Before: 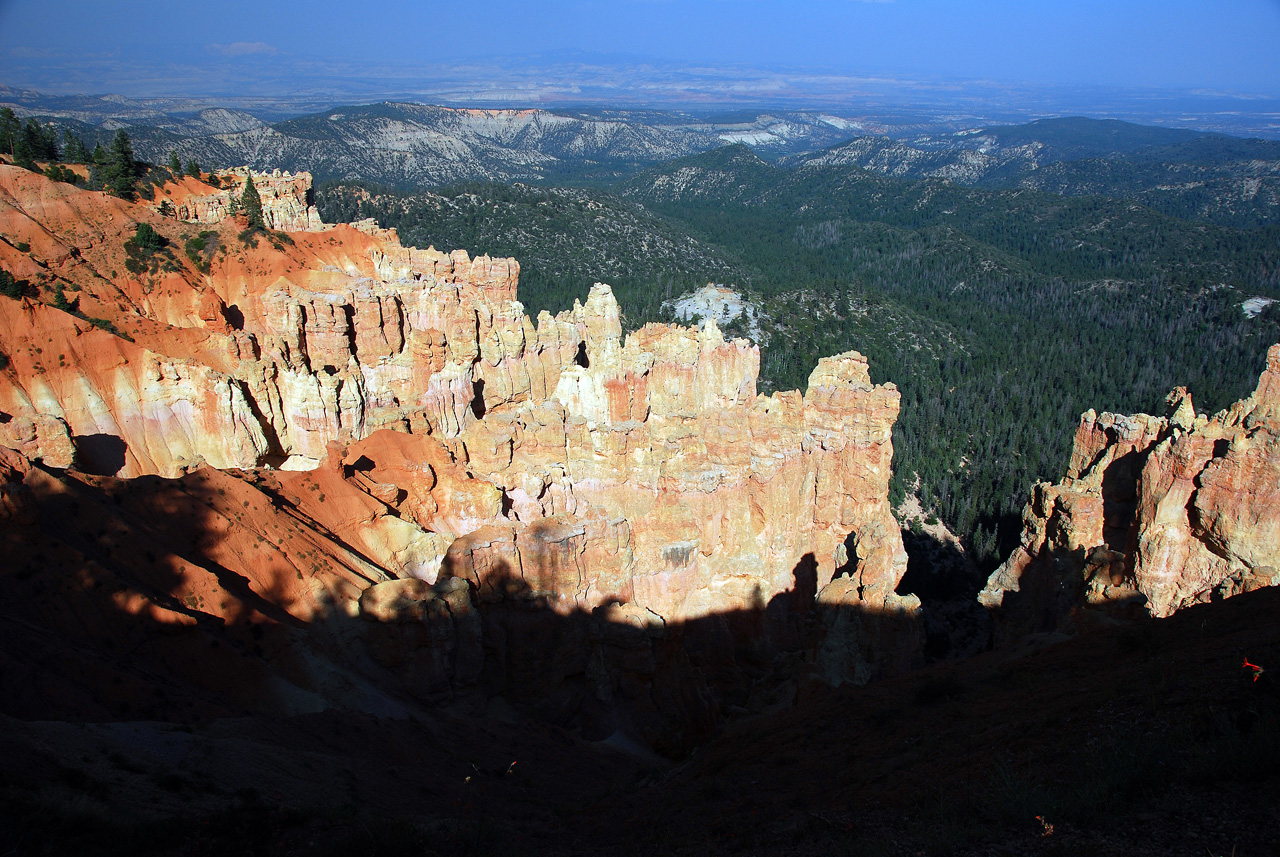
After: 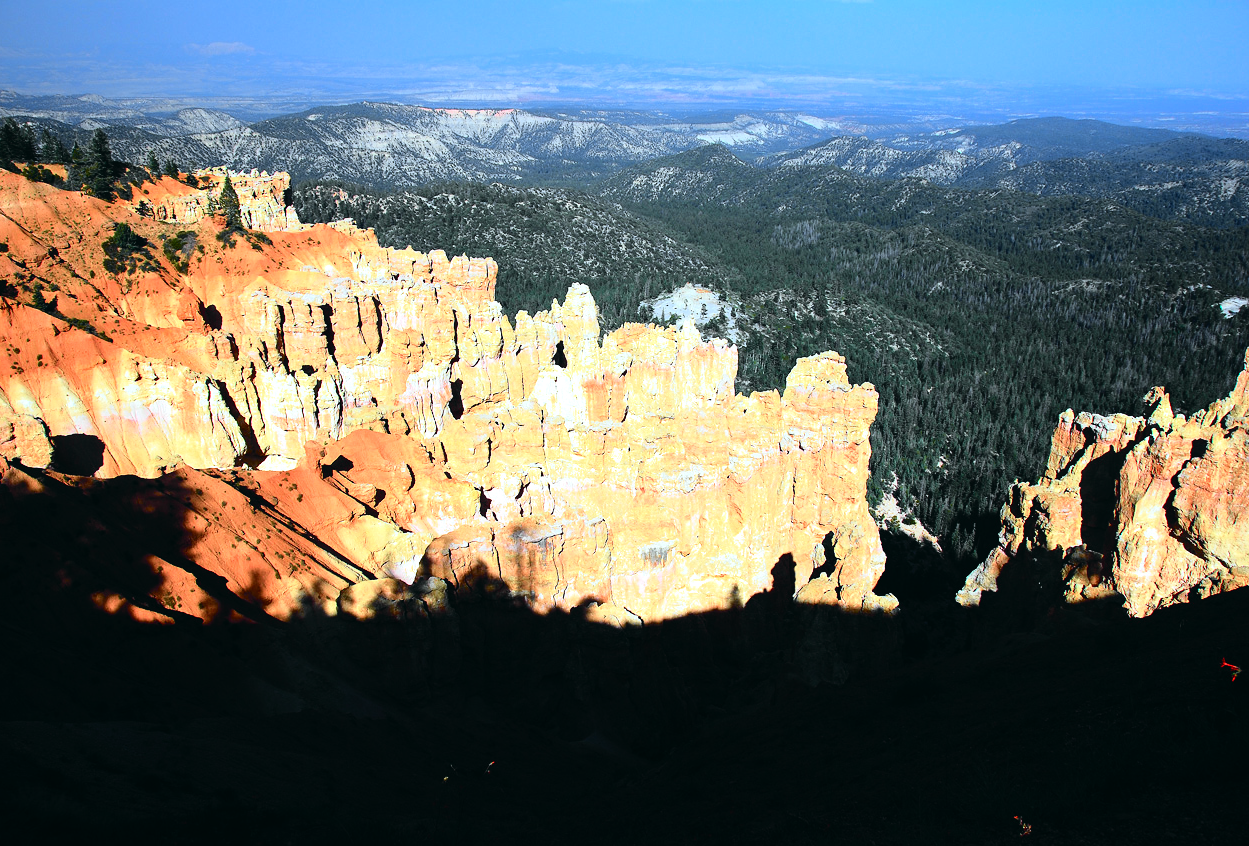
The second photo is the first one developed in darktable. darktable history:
crop and rotate: left 1.774%, right 0.633%, bottom 1.28%
color balance: contrast -0.5%
color zones: curves: ch0 [(0, 0.5) (0.143, 0.5) (0.286, 0.5) (0.429, 0.5) (0.62, 0.489) (0.714, 0.445) (0.844, 0.496) (1, 0.5)]; ch1 [(0, 0.5) (0.143, 0.5) (0.286, 0.5) (0.429, 0.5) (0.571, 0.5) (0.714, 0.523) (0.857, 0.5) (1, 0.5)]
tone equalizer: -8 EV -0.75 EV, -7 EV -0.7 EV, -6 EV -0.6 EV, -5 EV -0.4 EV, -3 EV 0.4 EV, -2 EV 0.6 EV, -1 EV 0.7 EV, +0 EV 0.75 EV, edges refinement/feathering 500, mask exposure compensation -1.57 EV, preserve details no
local contrast: mode bilateral grid, contrast 100, coarseness 100, detail 91%, midtone range 0.2
tone curve: curves: ch0 [(0, 0.015) (0.084, 0.074) (0.162, 0.165) (0.304, 0.382) (0.466, 0.576) (0.654, 0.741) (0.848, 0.906) (0.984, 0.963)]; ch1 [(0, 0) (0.34, 0.235) (0.46, 0.46) (0.515, 0.502) (0.553, 0.567) (0.764, 0.815) (1, 1)]; ch2 [(0, 0) (0.44, 0.458) (0.479, 0.492) (0.524, 0.507) (0.547, 0.579) (0.673, 0.712) (1, 1)], color space Lab, independent channels, preserve colors none
white balance: red 0.967, blue 1.049
